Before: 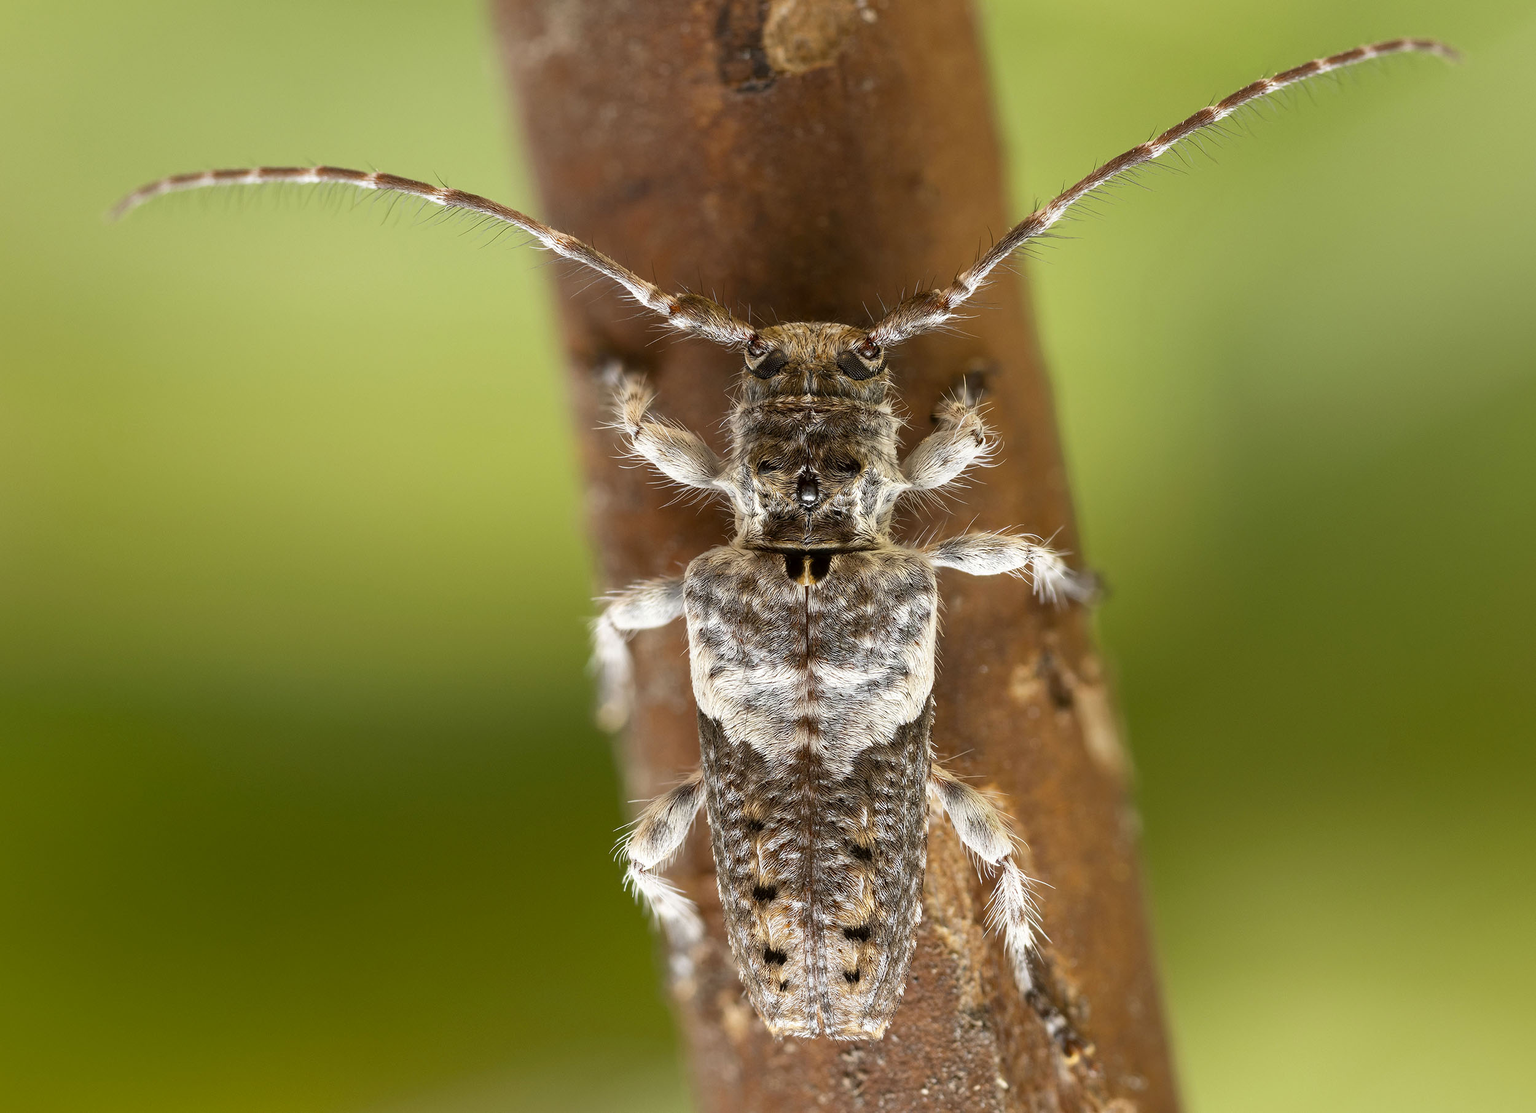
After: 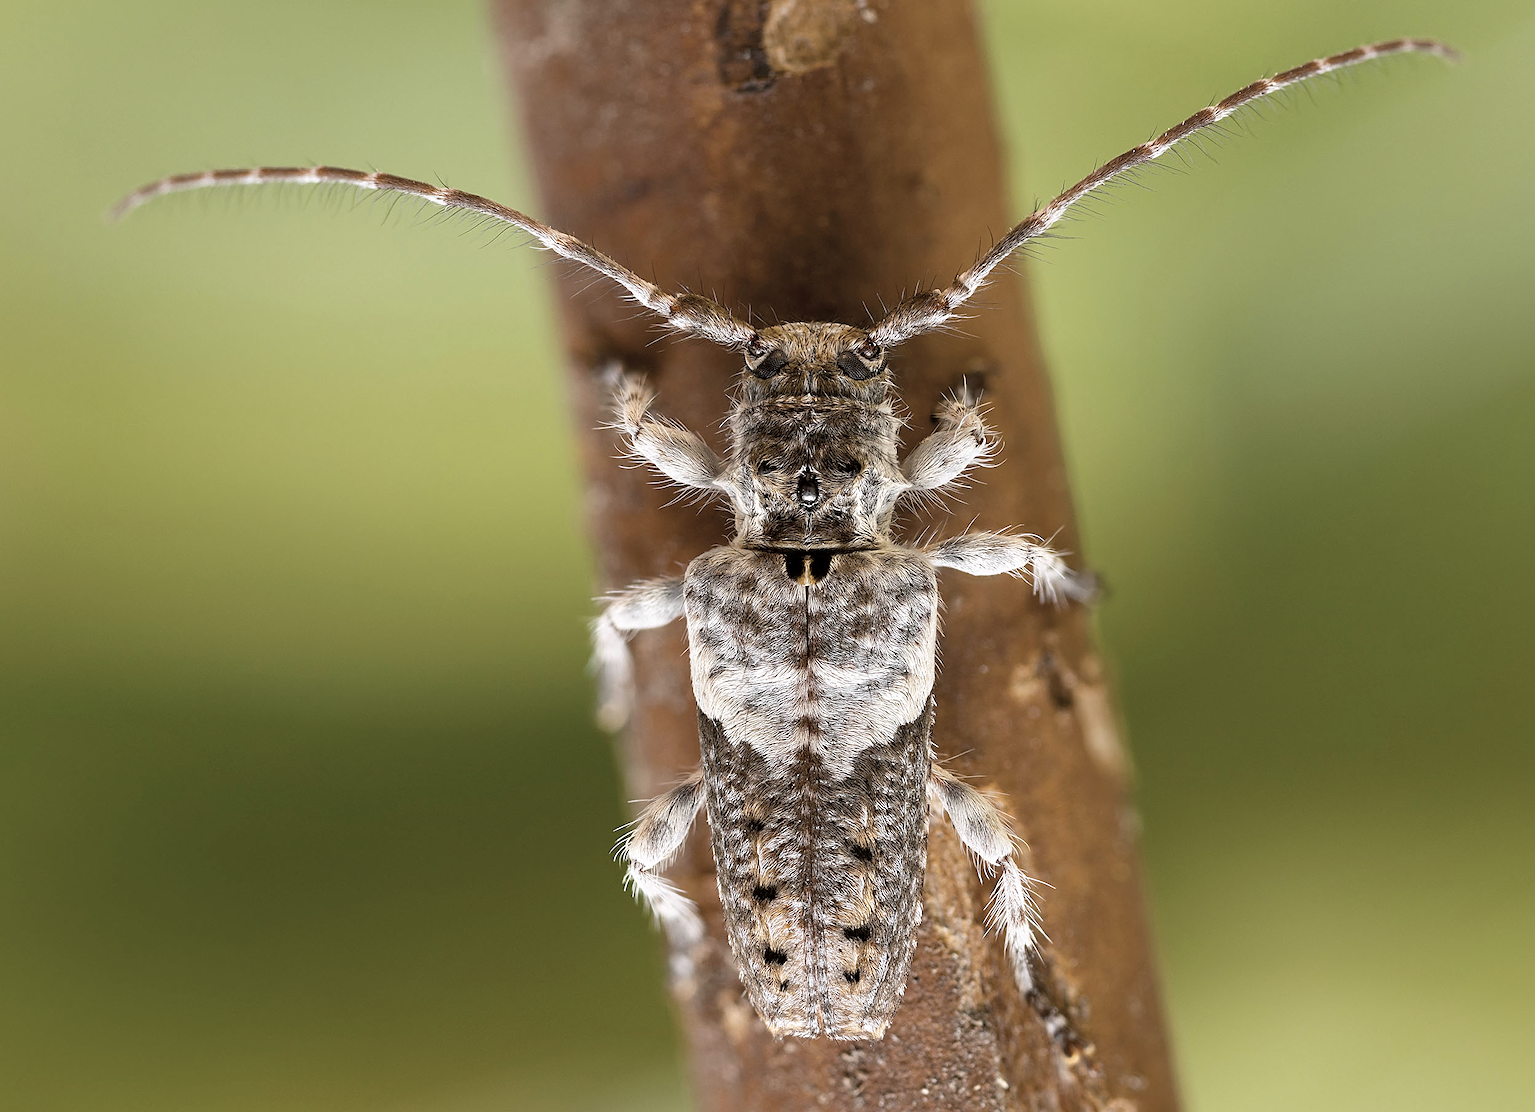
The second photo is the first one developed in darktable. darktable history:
color balance rgb: linear chroma grading › global chroma 8.33%, perceptual saturation grading › global saturation 18.52%, global vibrance 7.87%
color zones: curves: ch1 [(0, 0.292) (0.001, 0.292) (0.2, 0.264) (0.4, 0.248) (0.6, 0.248) (0.8, 0.264) (0.999, 0.292) (1, 0.292)]
white balance: red 1.004, blue 1.024
sharpen: on, module defaults
